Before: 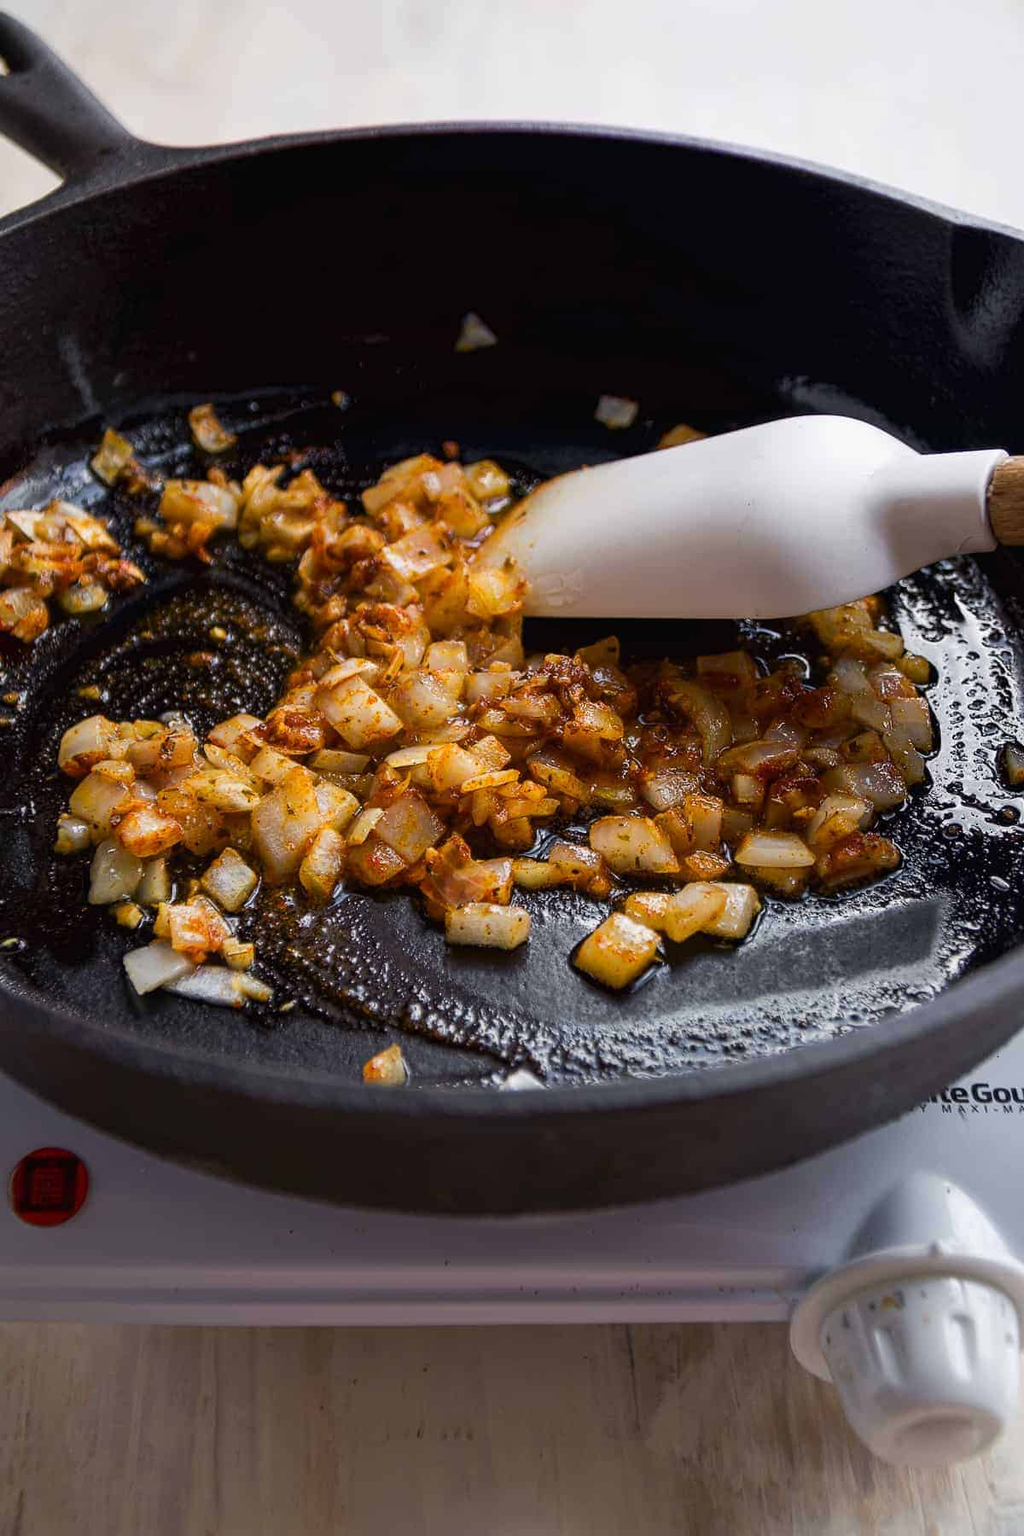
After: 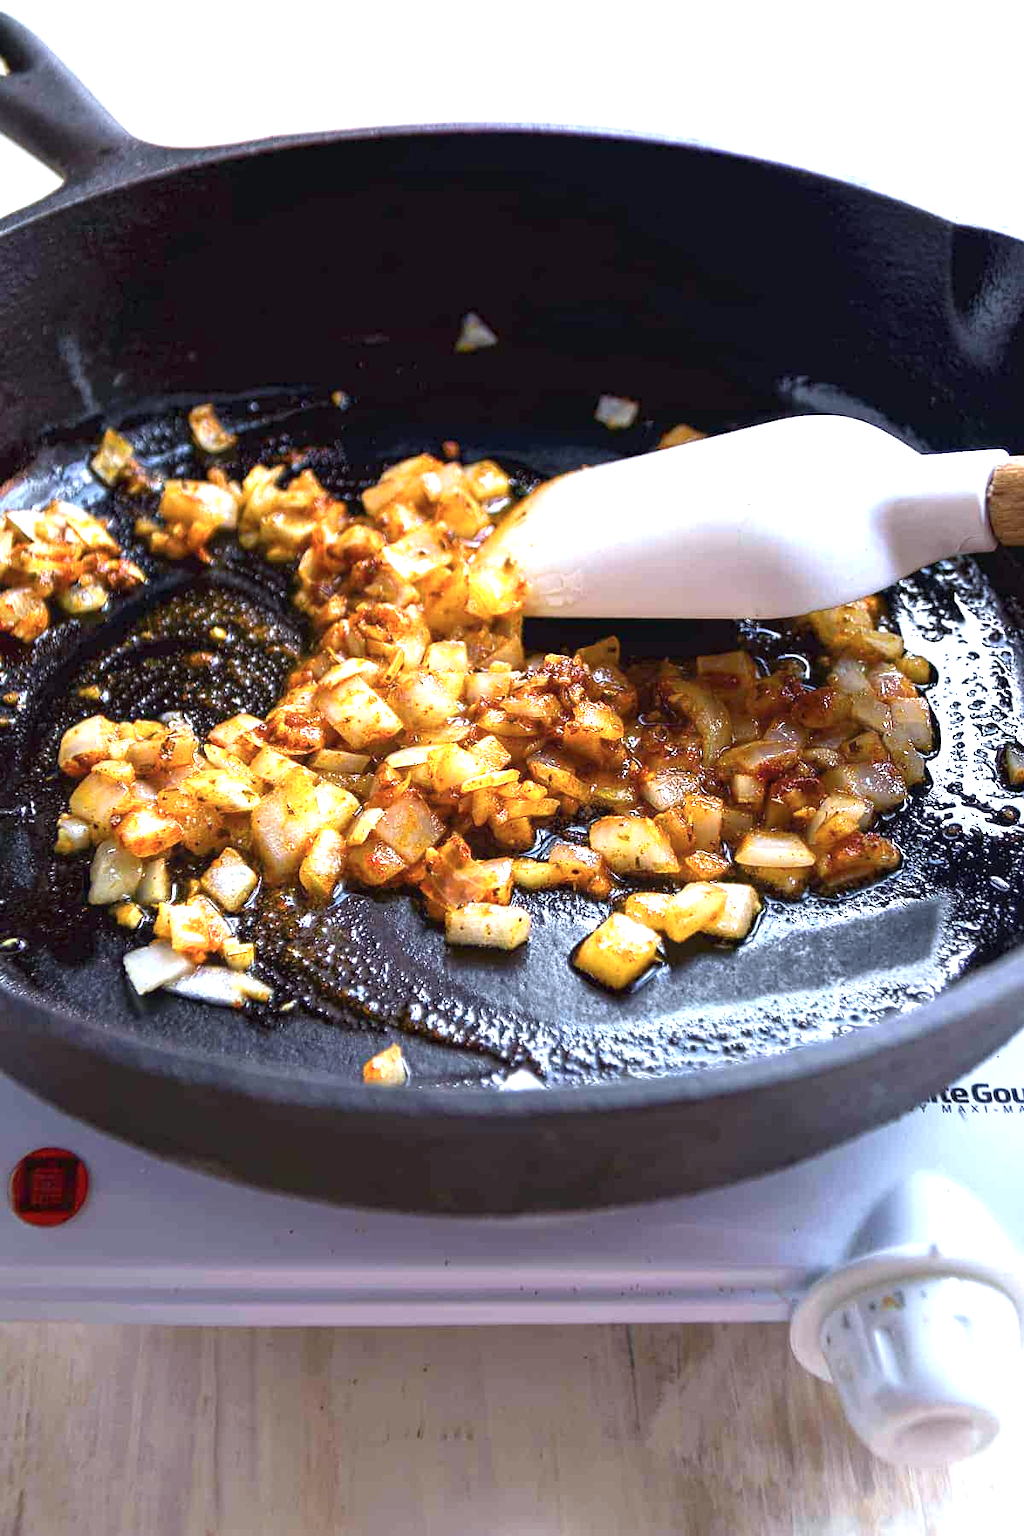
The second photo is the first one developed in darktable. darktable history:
exposure: black level correction 0, exposure 1.388 EV, compensate exposure bias true, compensate highlight preservation false
color calibration: x 0.372, y 0.386, temperature 4284.32 K
